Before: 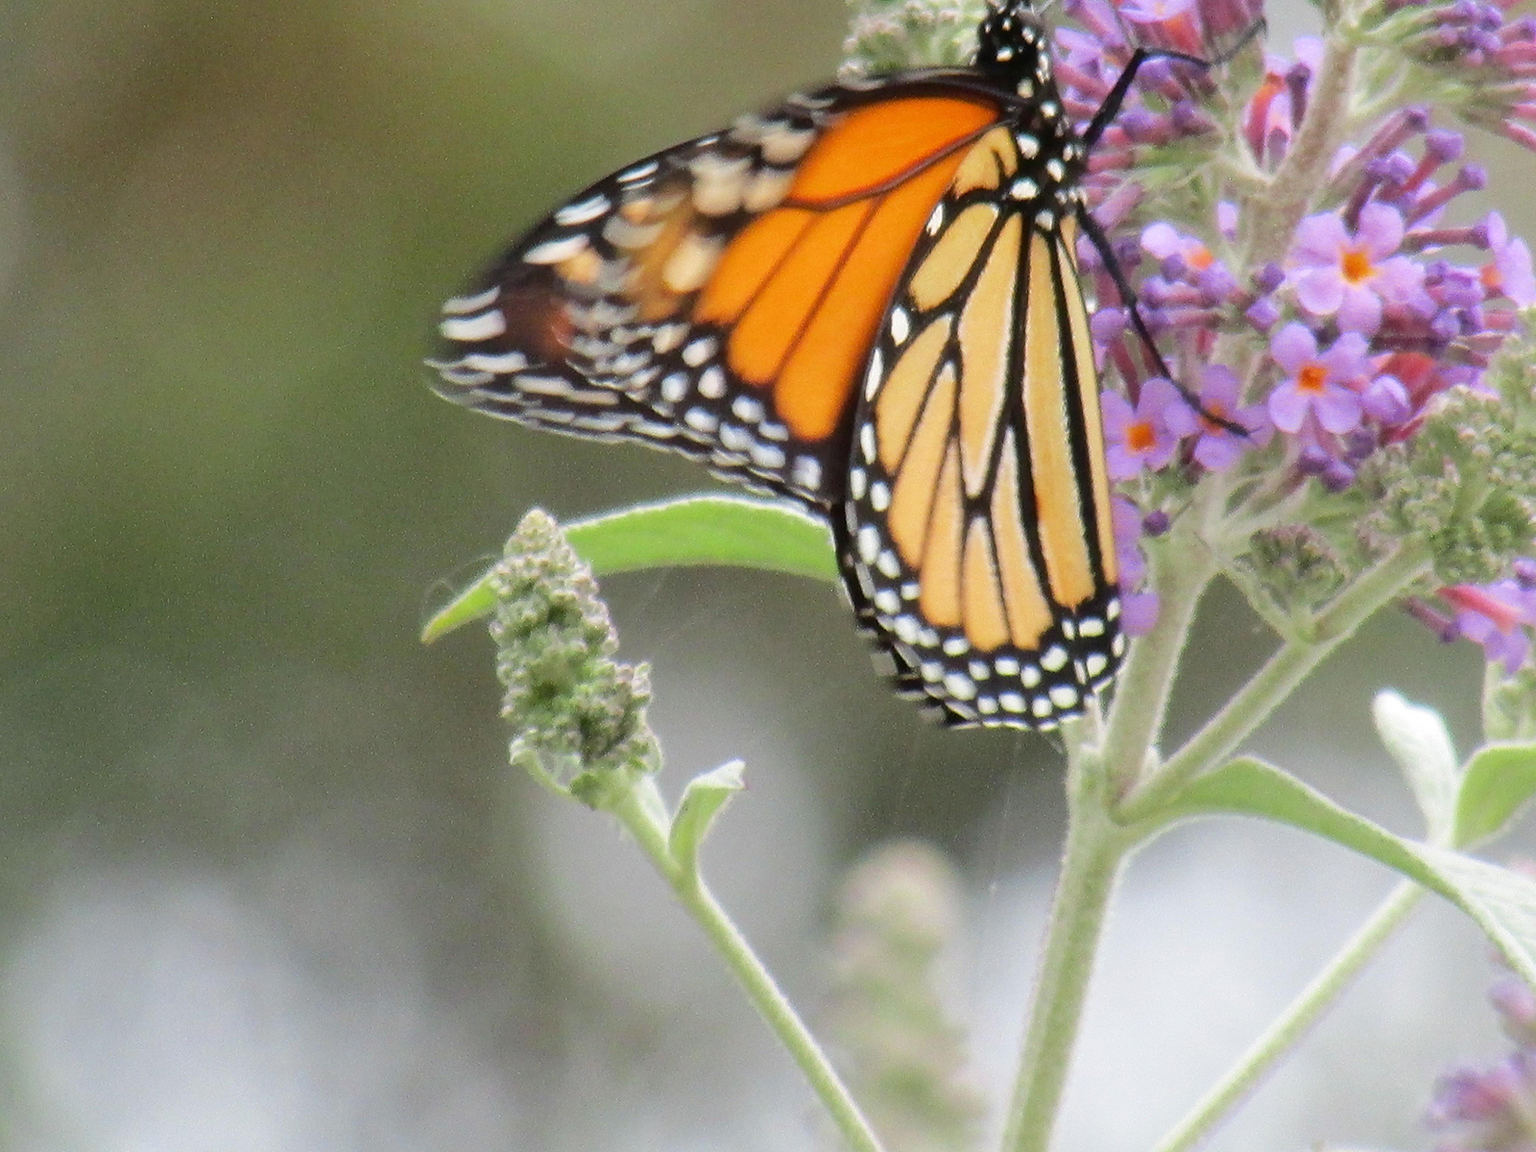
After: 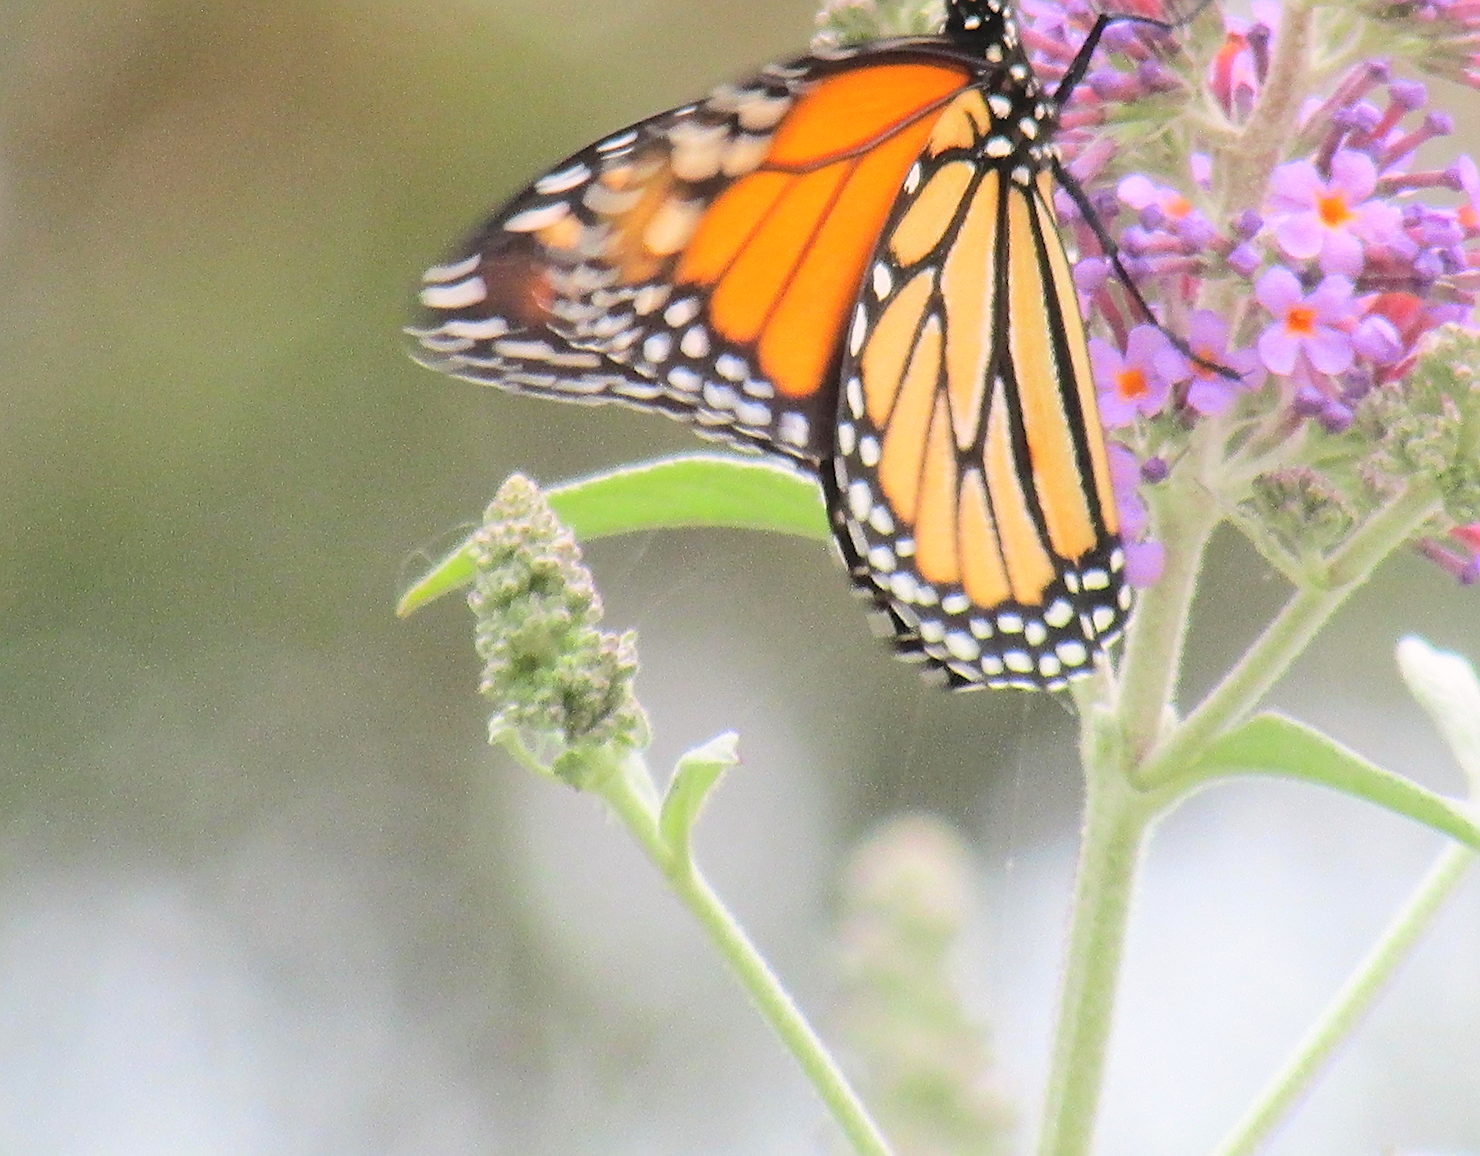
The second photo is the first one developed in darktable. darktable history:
graduated density: density 0.38 EV, hardness 21%, rotation -6.11°, saturation 32%
contrast brightness saturation: contrast 0.1, brightness 0.3, saturation 0.14
sharpen: on, module defaults
rotate and perspective: rotation -1.68°, lens shift (vertical) -0.146, crop left 0.049, crop right 0.912, crop top 0.032, crop bottom 0.96
